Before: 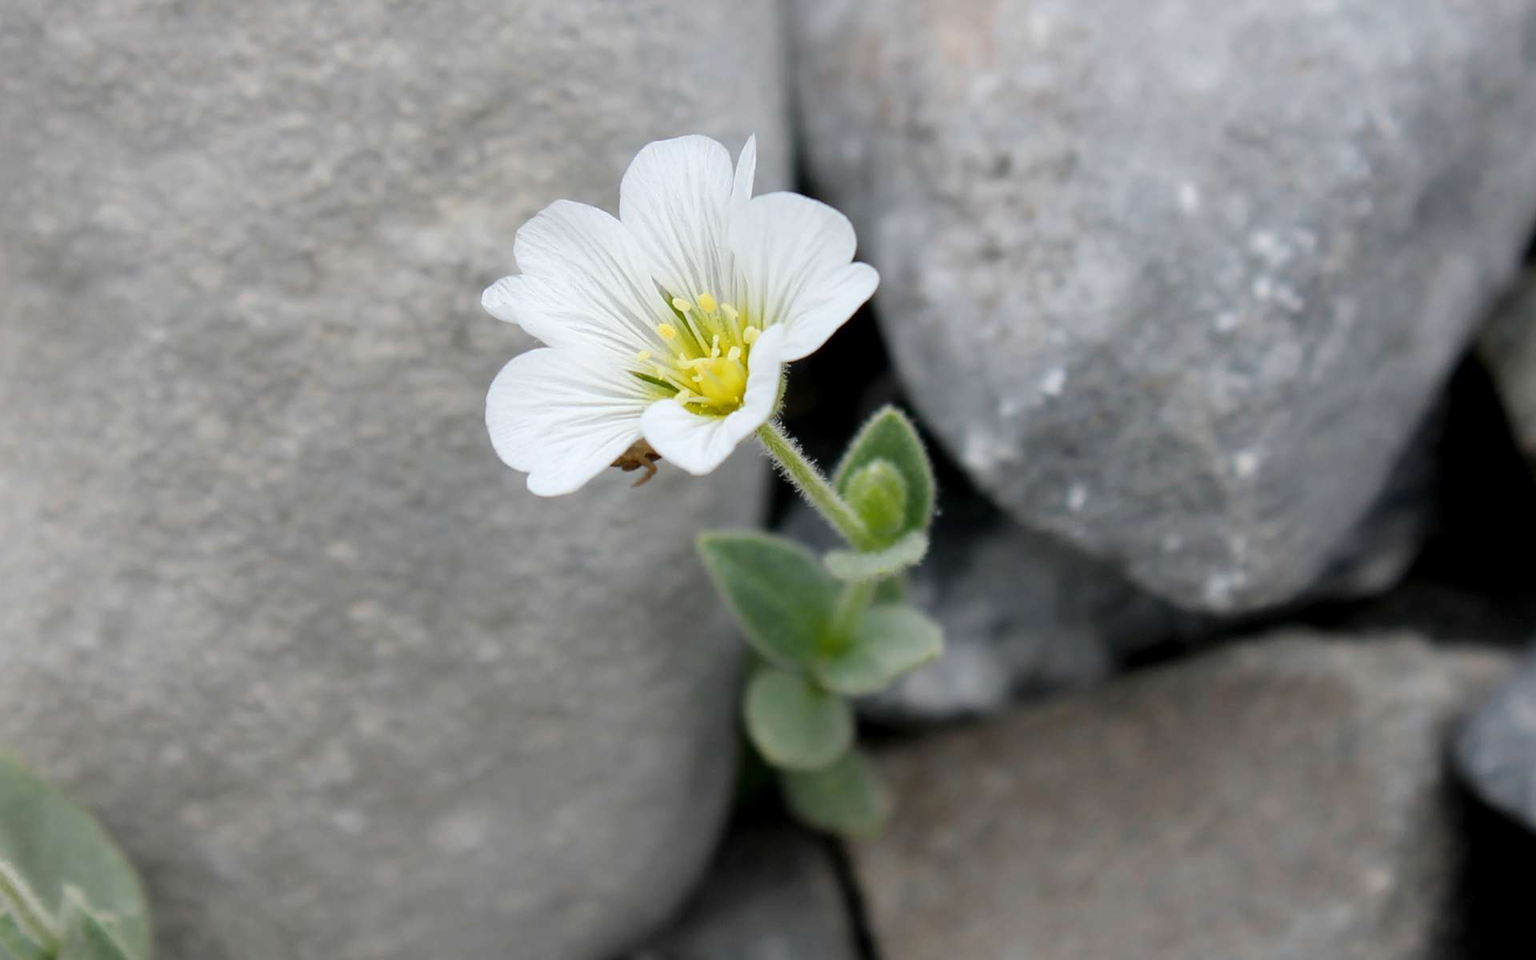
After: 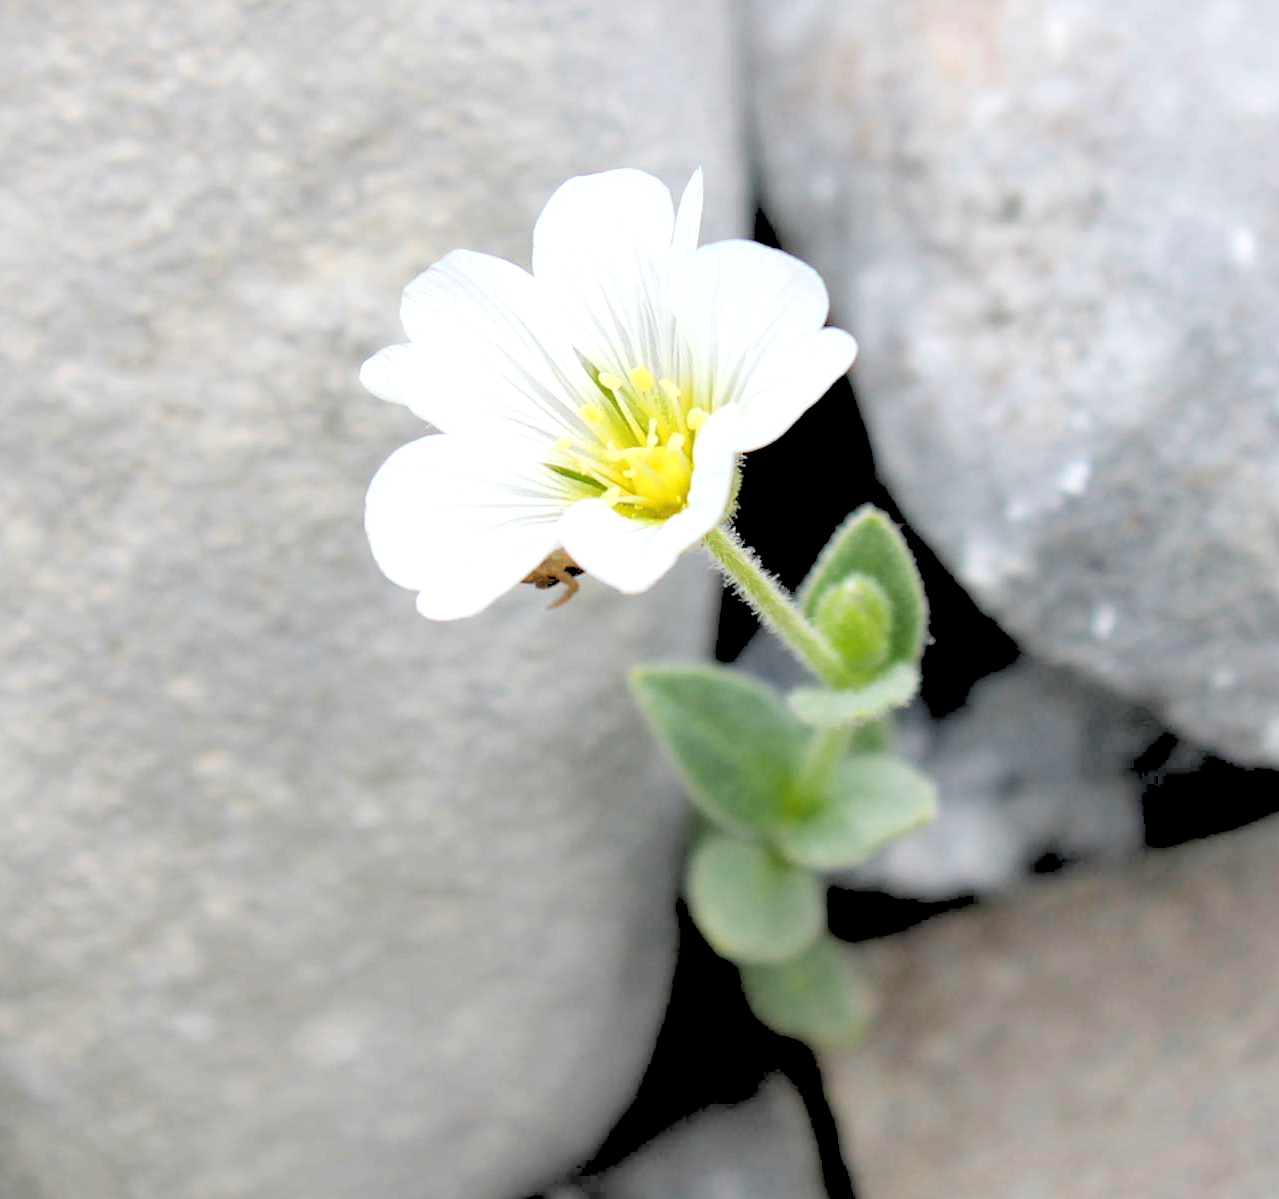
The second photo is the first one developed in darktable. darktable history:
crop and rotate: left 12.648%, right 20.685%
exposure: black level correction 0, exposure 0.5 EV, compensate highlight preservation false
tone equalizer: on, module defaults
rgb levels: levels [[0.027, 0.429, 0.996], [0, 0.5, 1], [0, 0.5, 1]]
